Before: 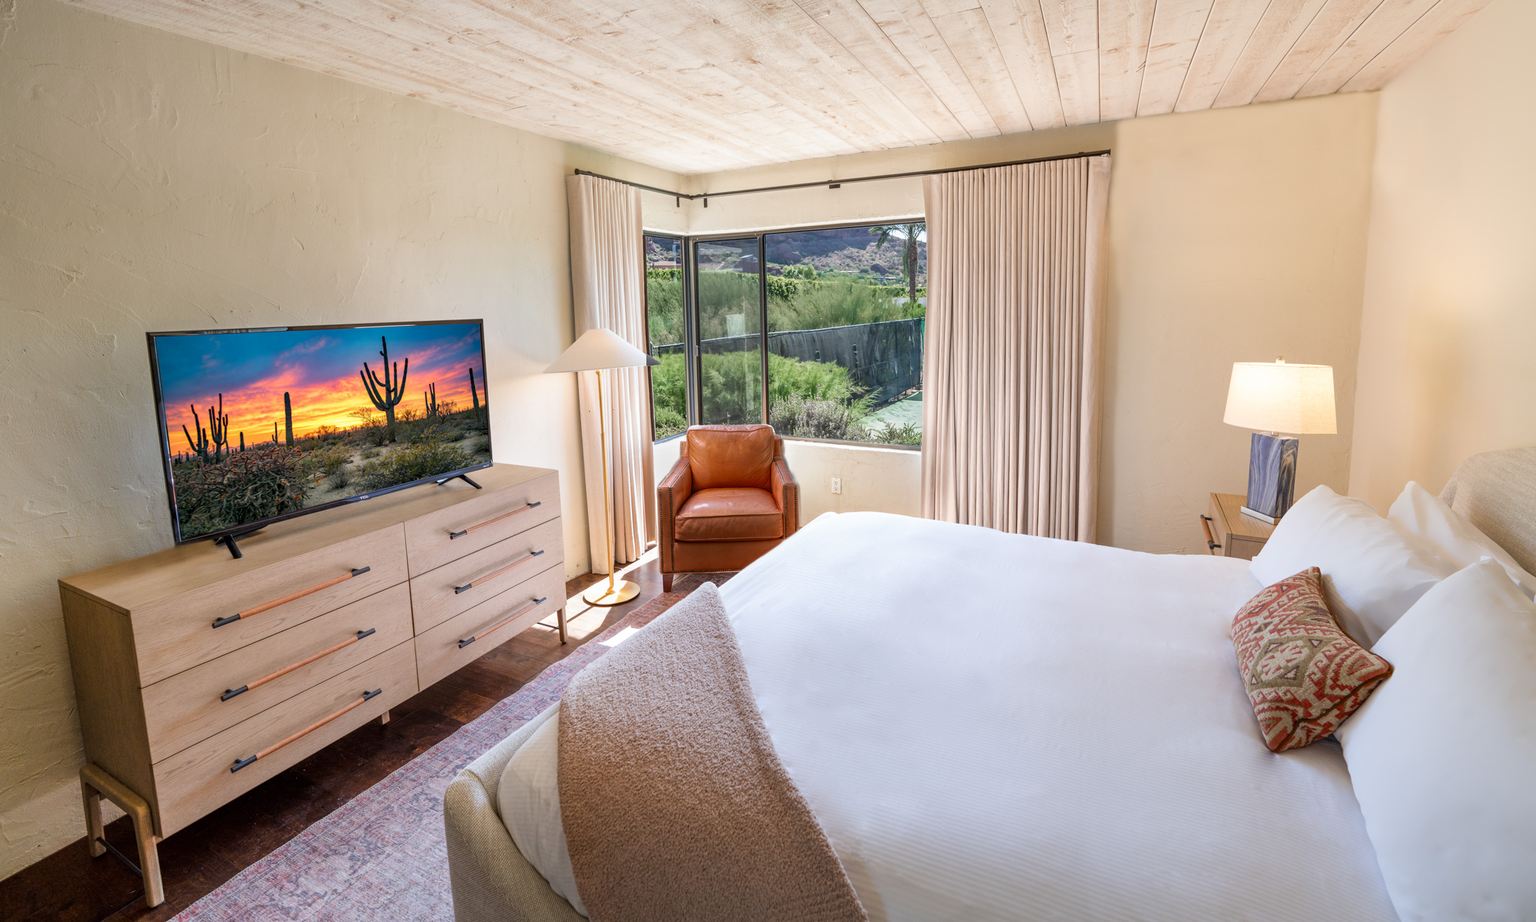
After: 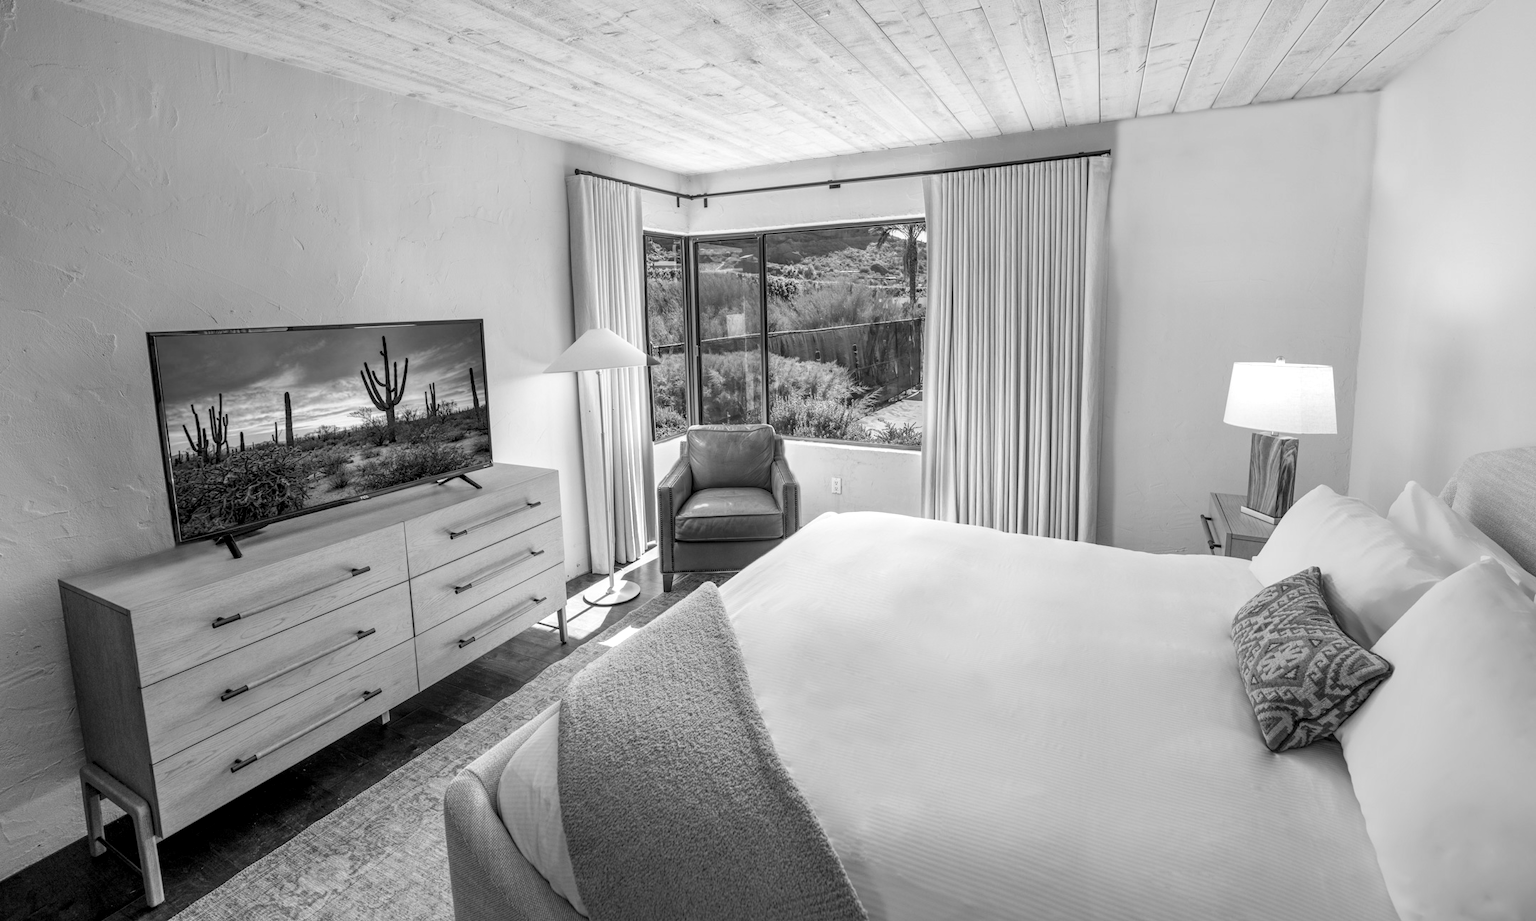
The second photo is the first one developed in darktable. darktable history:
exposure: black level correction 0.001, compensate highlight preservation false
monochrome: a -6.99, b 35.61, size 1.4
local contrast: on, module defaults
